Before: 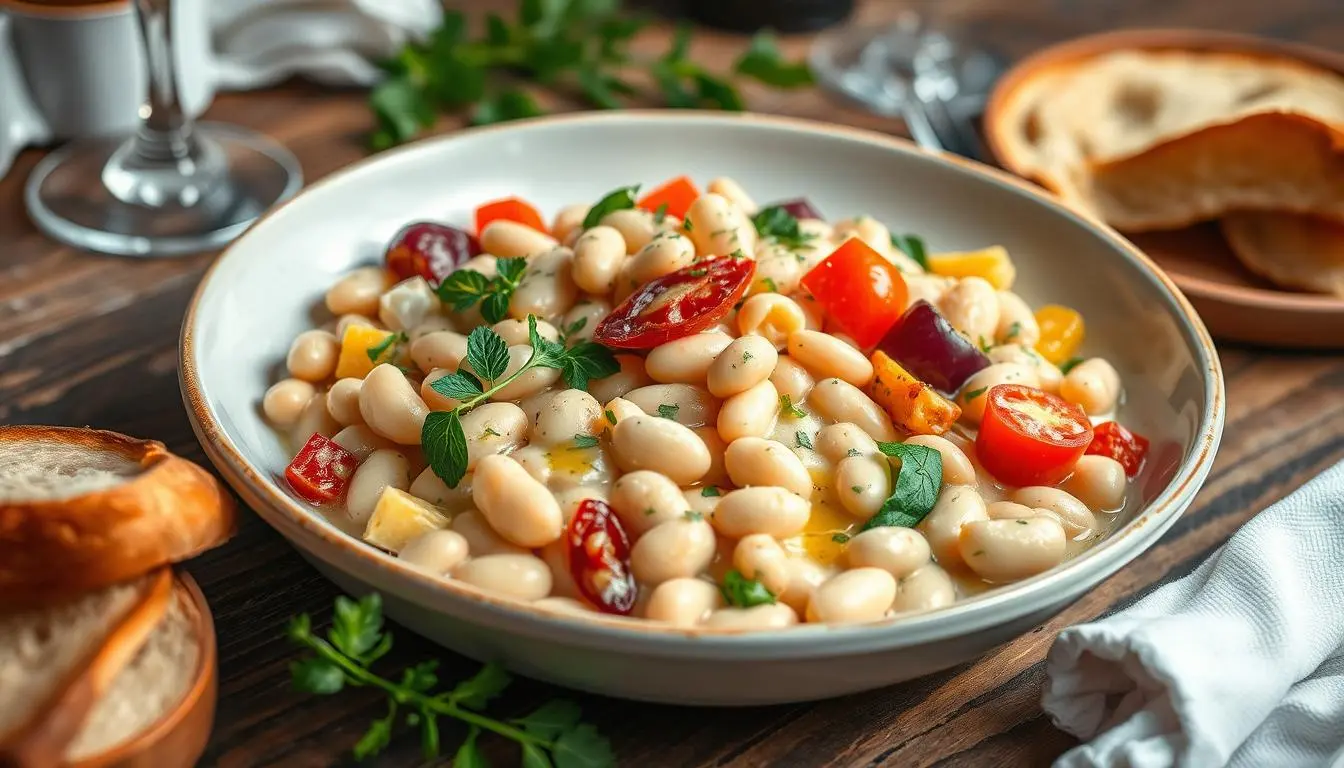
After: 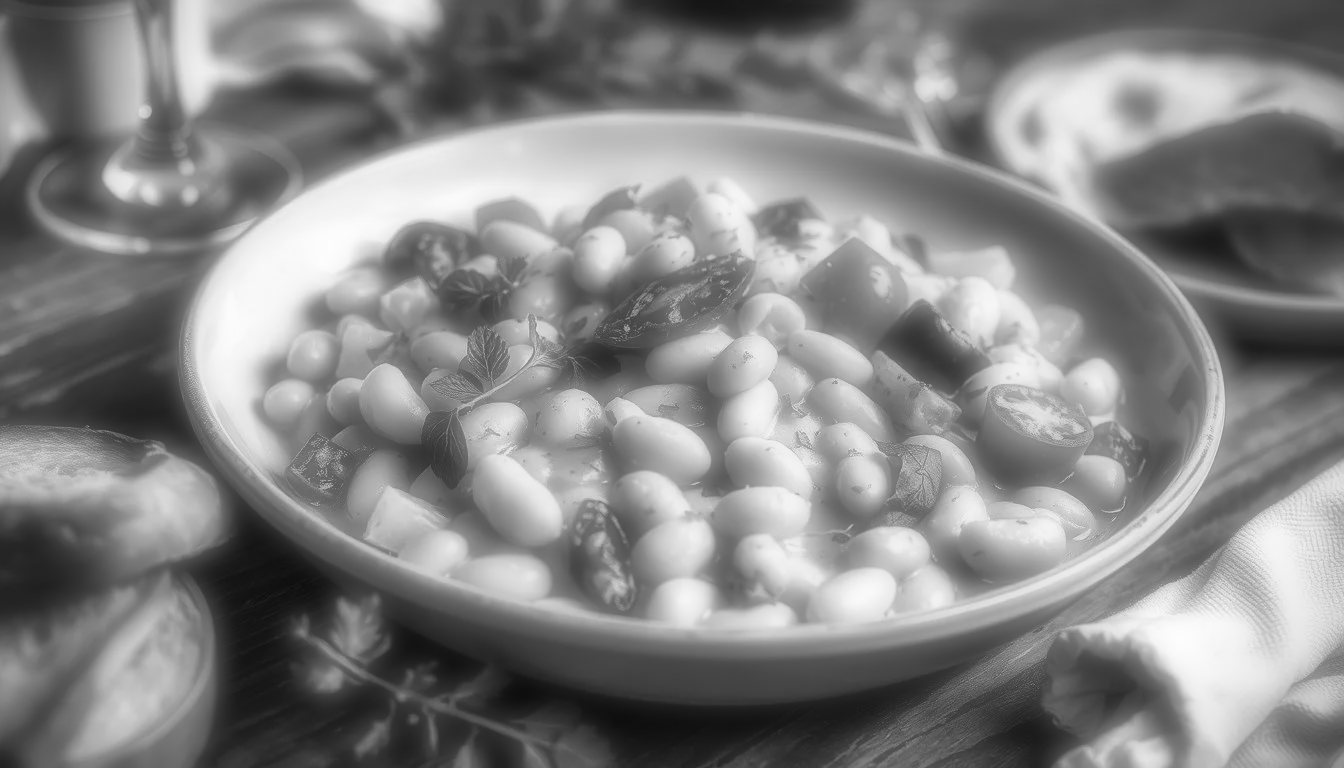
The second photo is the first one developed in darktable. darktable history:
velvia: strength 17%
shadows and highlights: soften with gaussian
local contrast: mode bilateral grid, contrast 20, coarseness 50, detail 120%, midtone range 0.2
soften "1": on, module defaults | blend: blend mode normal, opacity 81%; mask: uniform (no mask)
color correction: highlights a* 0.162, highlights b* 29.53, shadows a* -0.162, shadows b* 21.09
monochrome: a -3.63, b -0.465
vignetting: fall-off start 88.53%, fall-off radius 44.2%, saturation 0.376, width/height ratio 1.161
